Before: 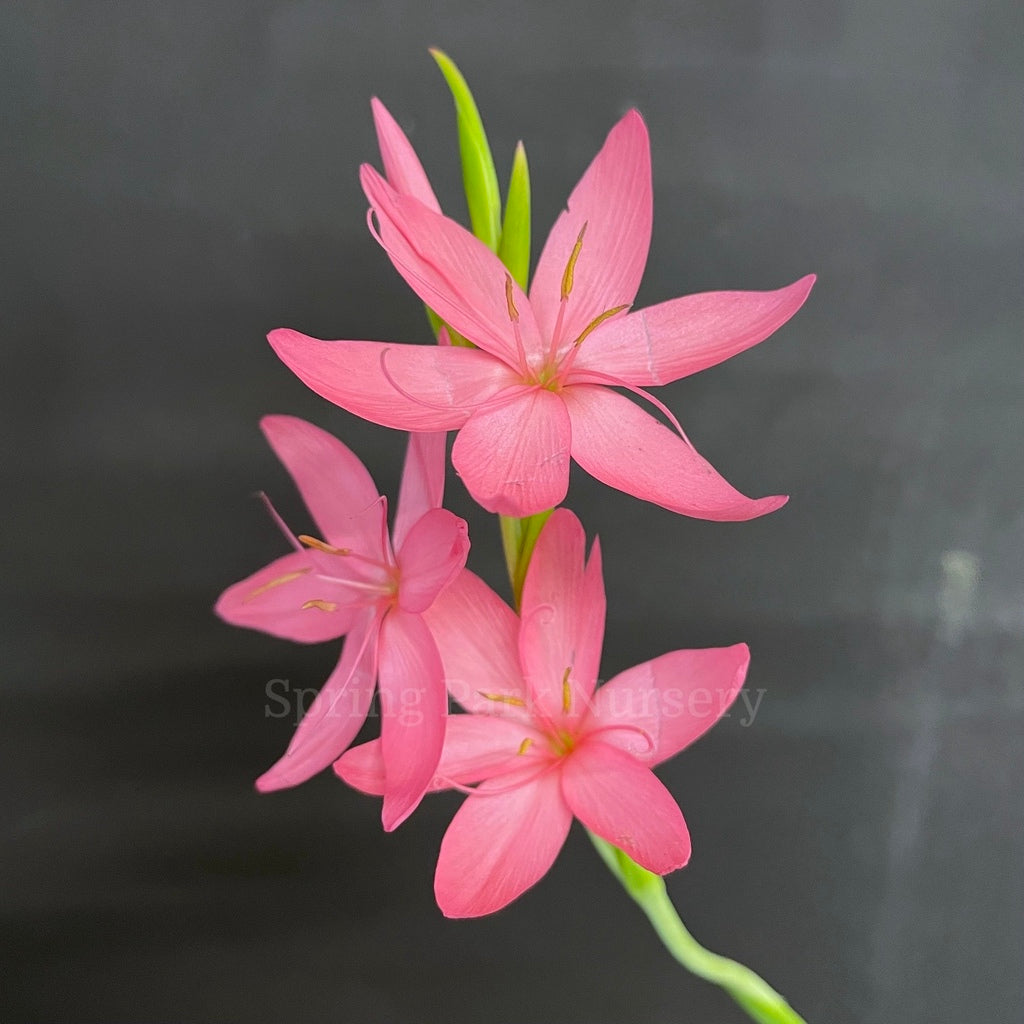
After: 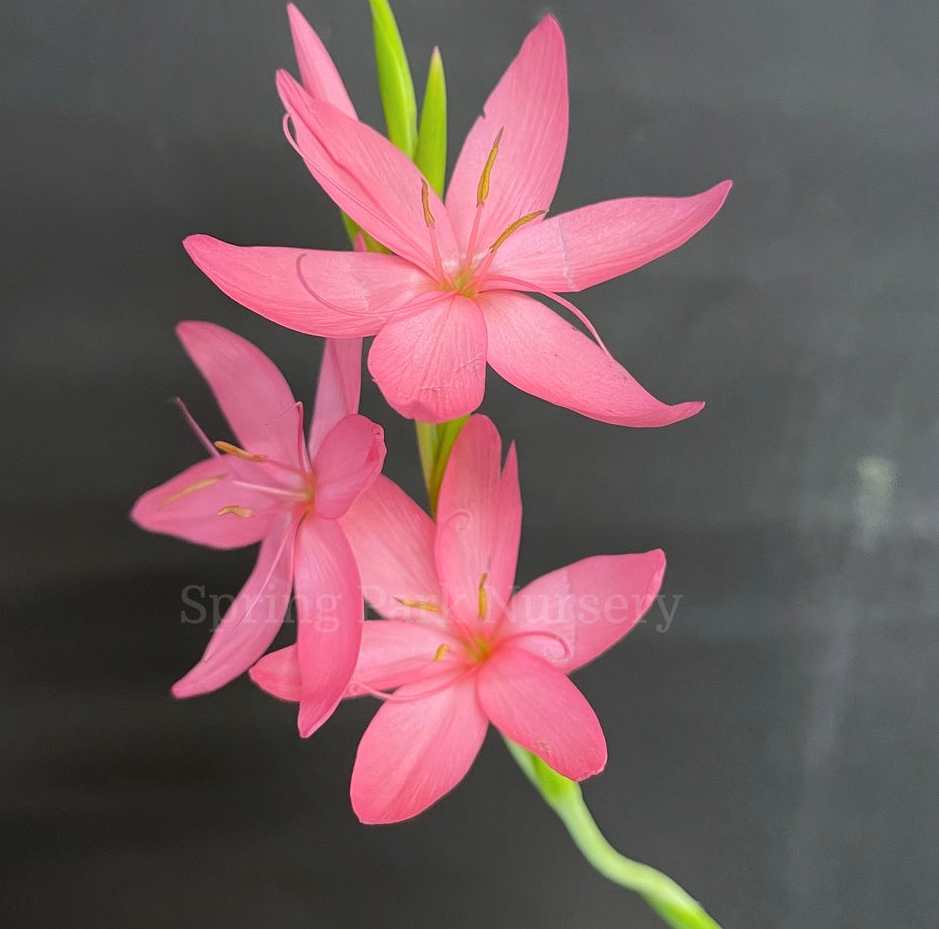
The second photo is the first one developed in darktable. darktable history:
bloom: on, module defaults
crop and rotate: left 8.262%, top 9.226%
